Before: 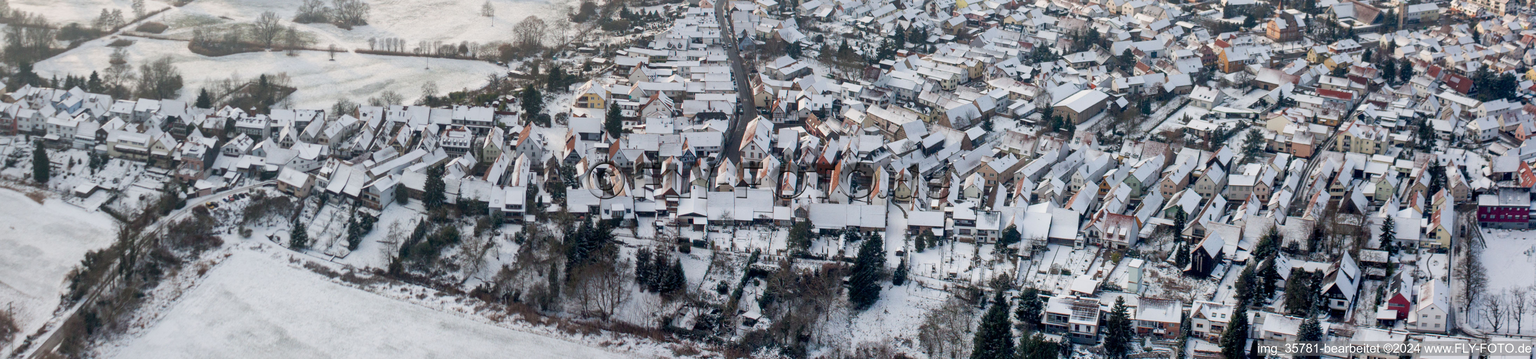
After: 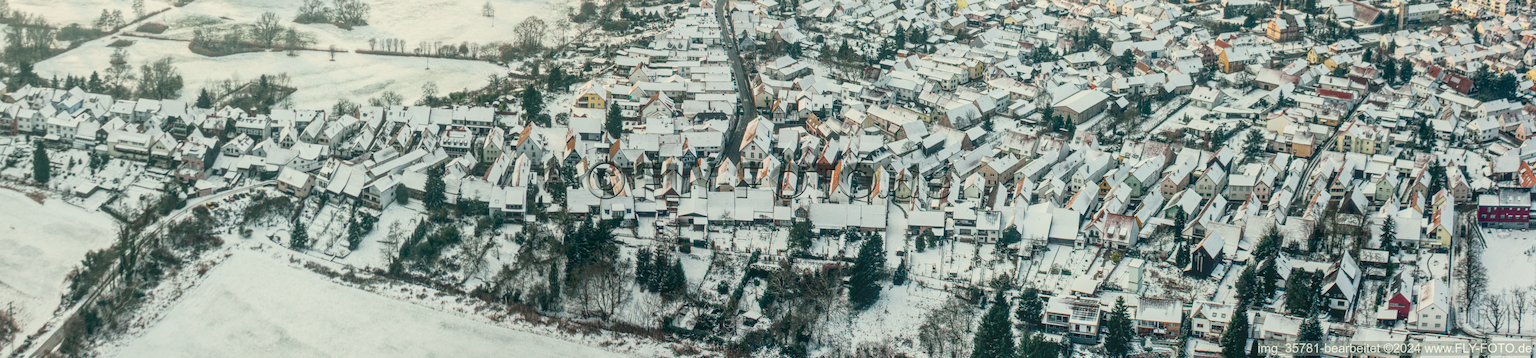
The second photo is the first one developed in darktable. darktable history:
tone curve: curves: ch0 [(0, 0) (0.081, 0.044) (0.192, 0.125) (0.283, 0.238) (0.416, 0.449) (0.495, 0.524) (0.661, 0.756) (0.788, 0.87) (1, 0.951)]; ch1 [(0, 0) (0.161, 0.092) (0.35, 0.33) (0.392, 0.392) (0.427, 0.426) (0.479, 0.472) (0.505, 0.497) (0.521, 0.524) (0.567, 0.56) (0.583, 0.592) (0.625, 0.627) (0.678, 0.733) (1, 1)]; ch2 [(0, 0) (0.346, 0.362) (0.404, 0.427) (0.502, 0.499) (0.531, 0.523) (0.544, 0.561) (0.58, 0.59) (0.629, 0.642) (0.717, 0.678) (1, 1)], color space Lab, independent channels, preserve colors none
color correction: highlights a* -0.531, highlights b* 9.23, shadows a* -8.72, shadows b* 0.949
local contrast: highlights 67%, shadows 34%, detail 167%, midtone range 0.2
